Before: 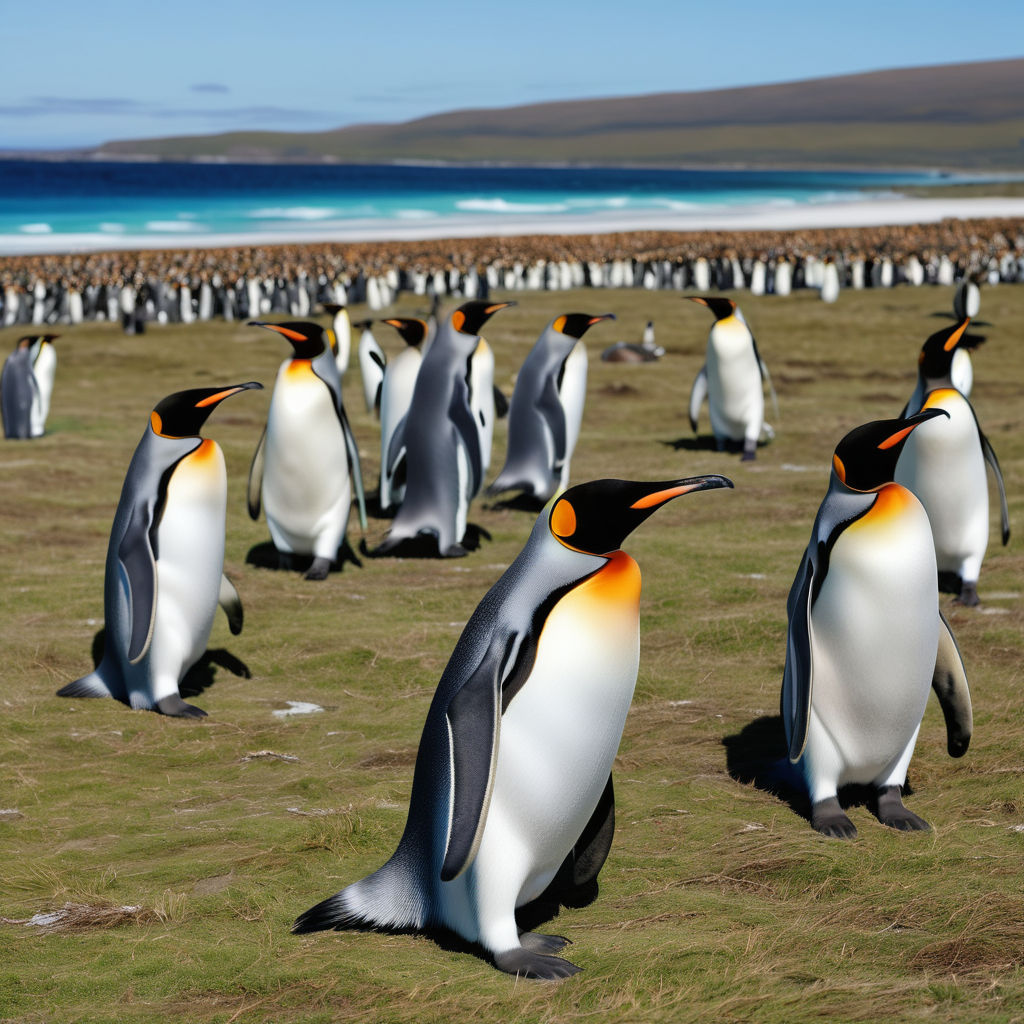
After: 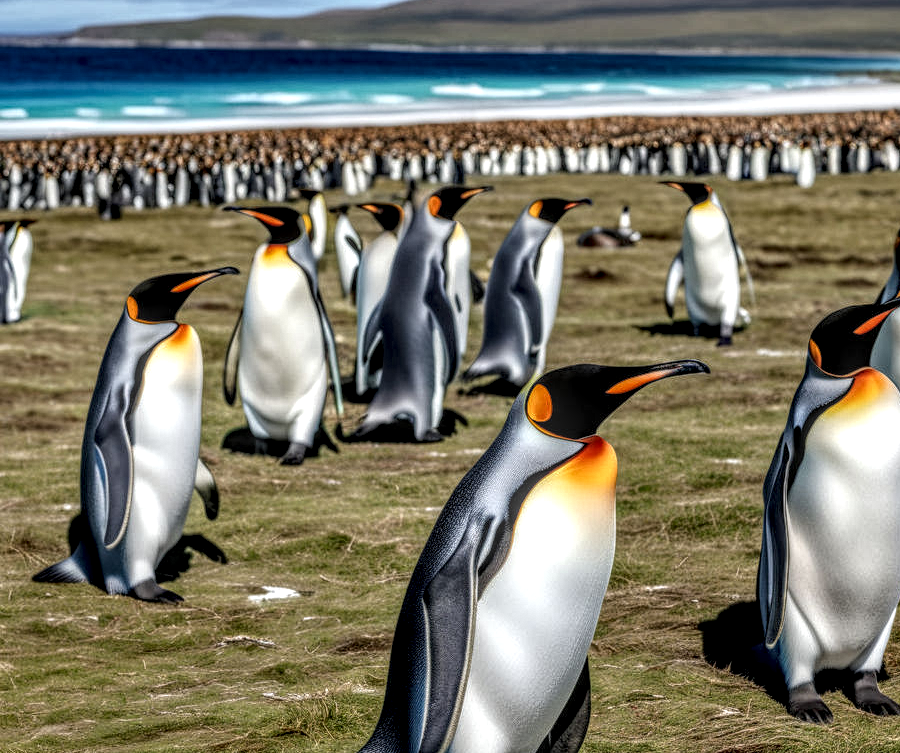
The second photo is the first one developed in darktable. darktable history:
crop and rotate: left 2.425%, top 11.305%, right 9.6%, bottom 15.08%
local contrast: highlights 0%, shadows 0%, detail 300%, midtone range 0.3
